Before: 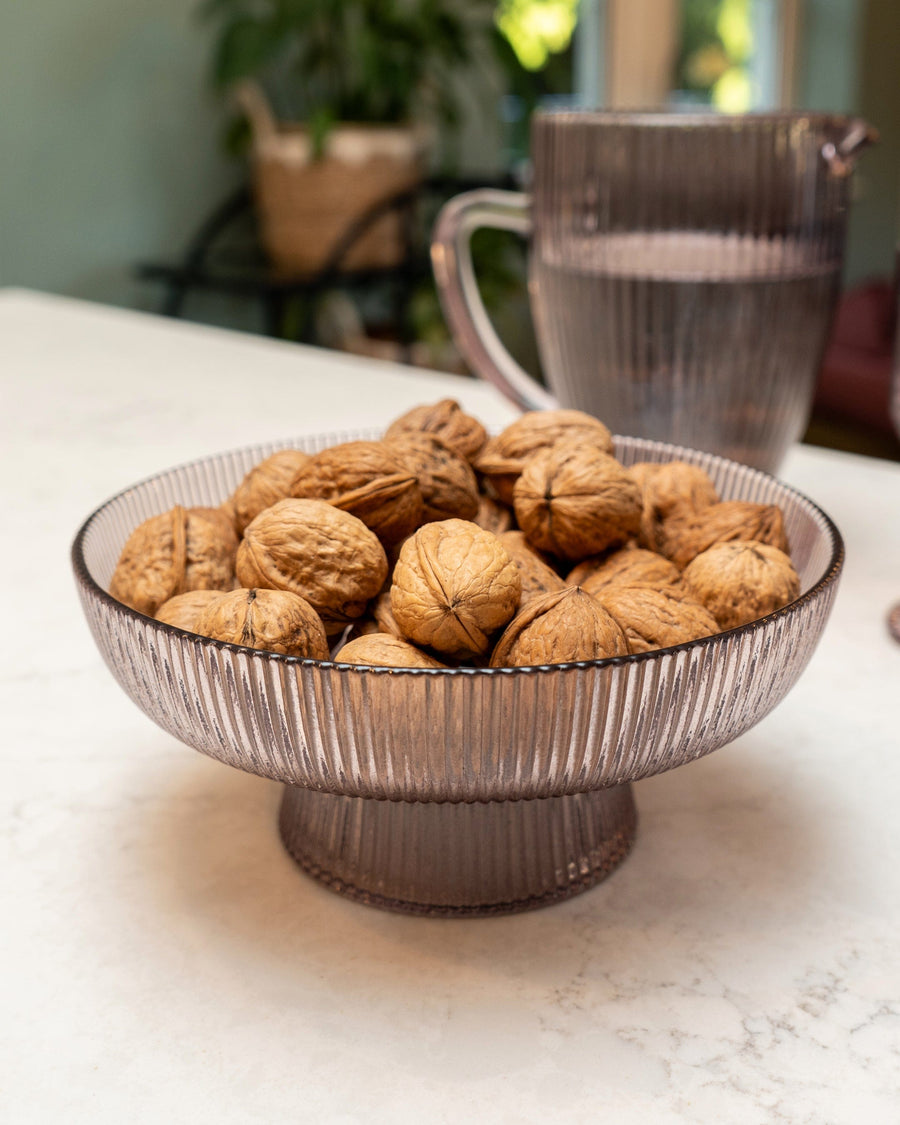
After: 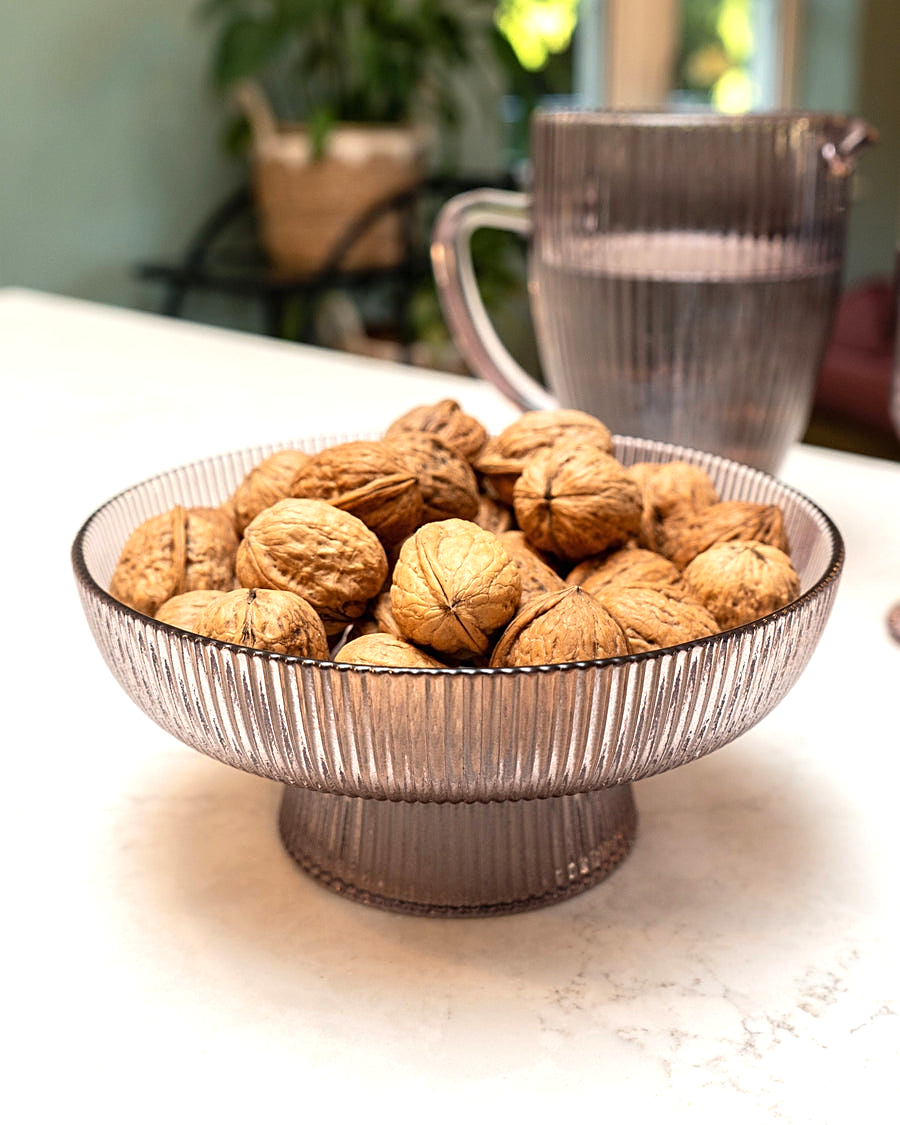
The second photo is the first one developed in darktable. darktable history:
sharpen: on, module defaults
exposure: black level correction 0, exposure 0.5 EV, compensate exposure bias true, compensate highlight preservation false
white balance: emerald 1
